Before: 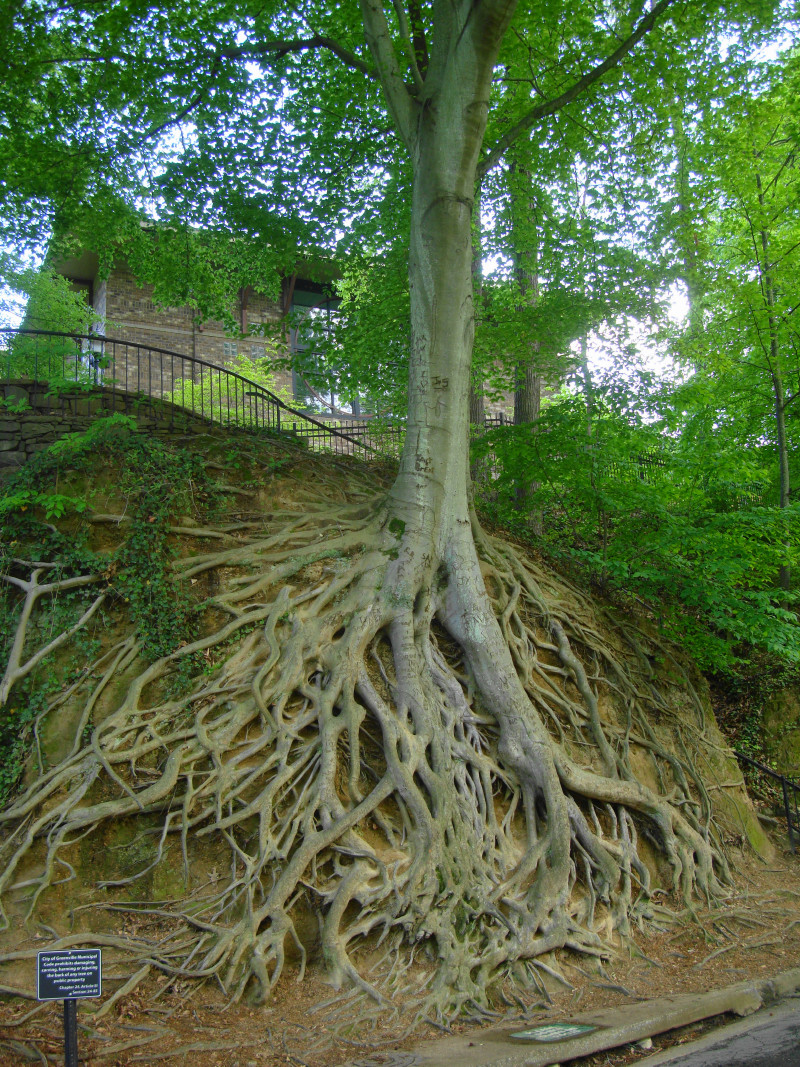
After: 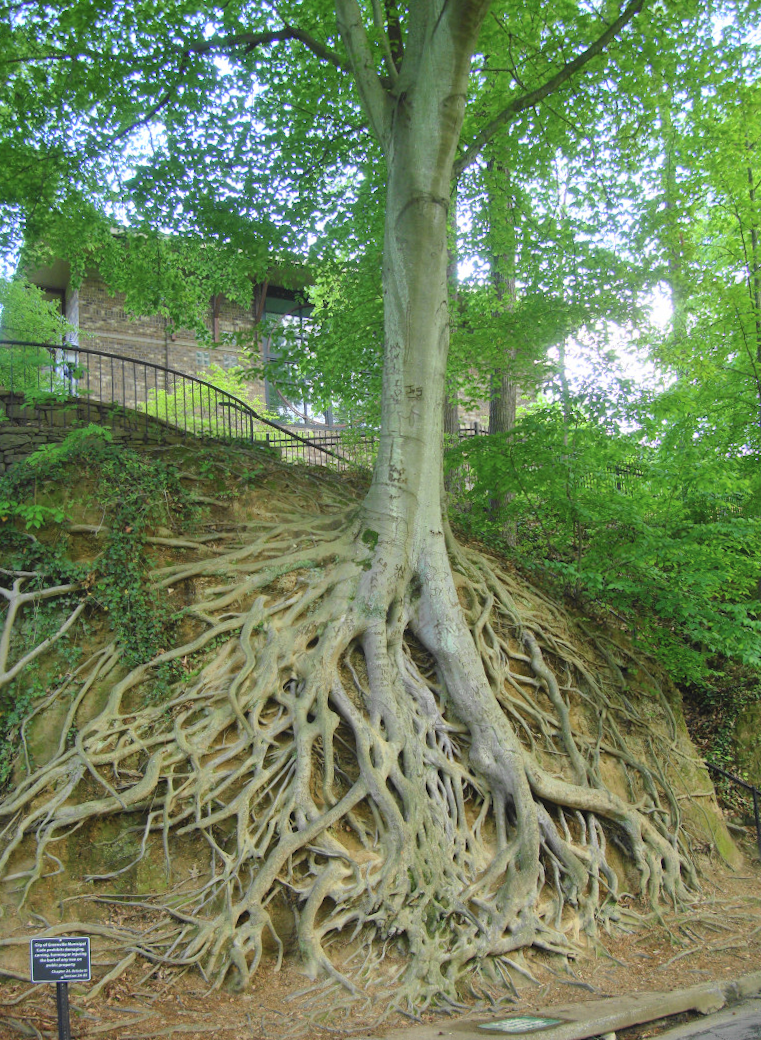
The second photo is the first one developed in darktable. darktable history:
contrast brightness saturation: contrast 0.14, brightness 0.21
shadows and highlights: shadows 25, highlights -25
rotate and perspective: rotation 0.074°, lens shift (vertical) 0.096, lens shift (horizontal) -0.041, crop left 0.043, crop right 0.952, crop top 0.024, crop bottom 0.979
tone equalizer: on, module defaults
